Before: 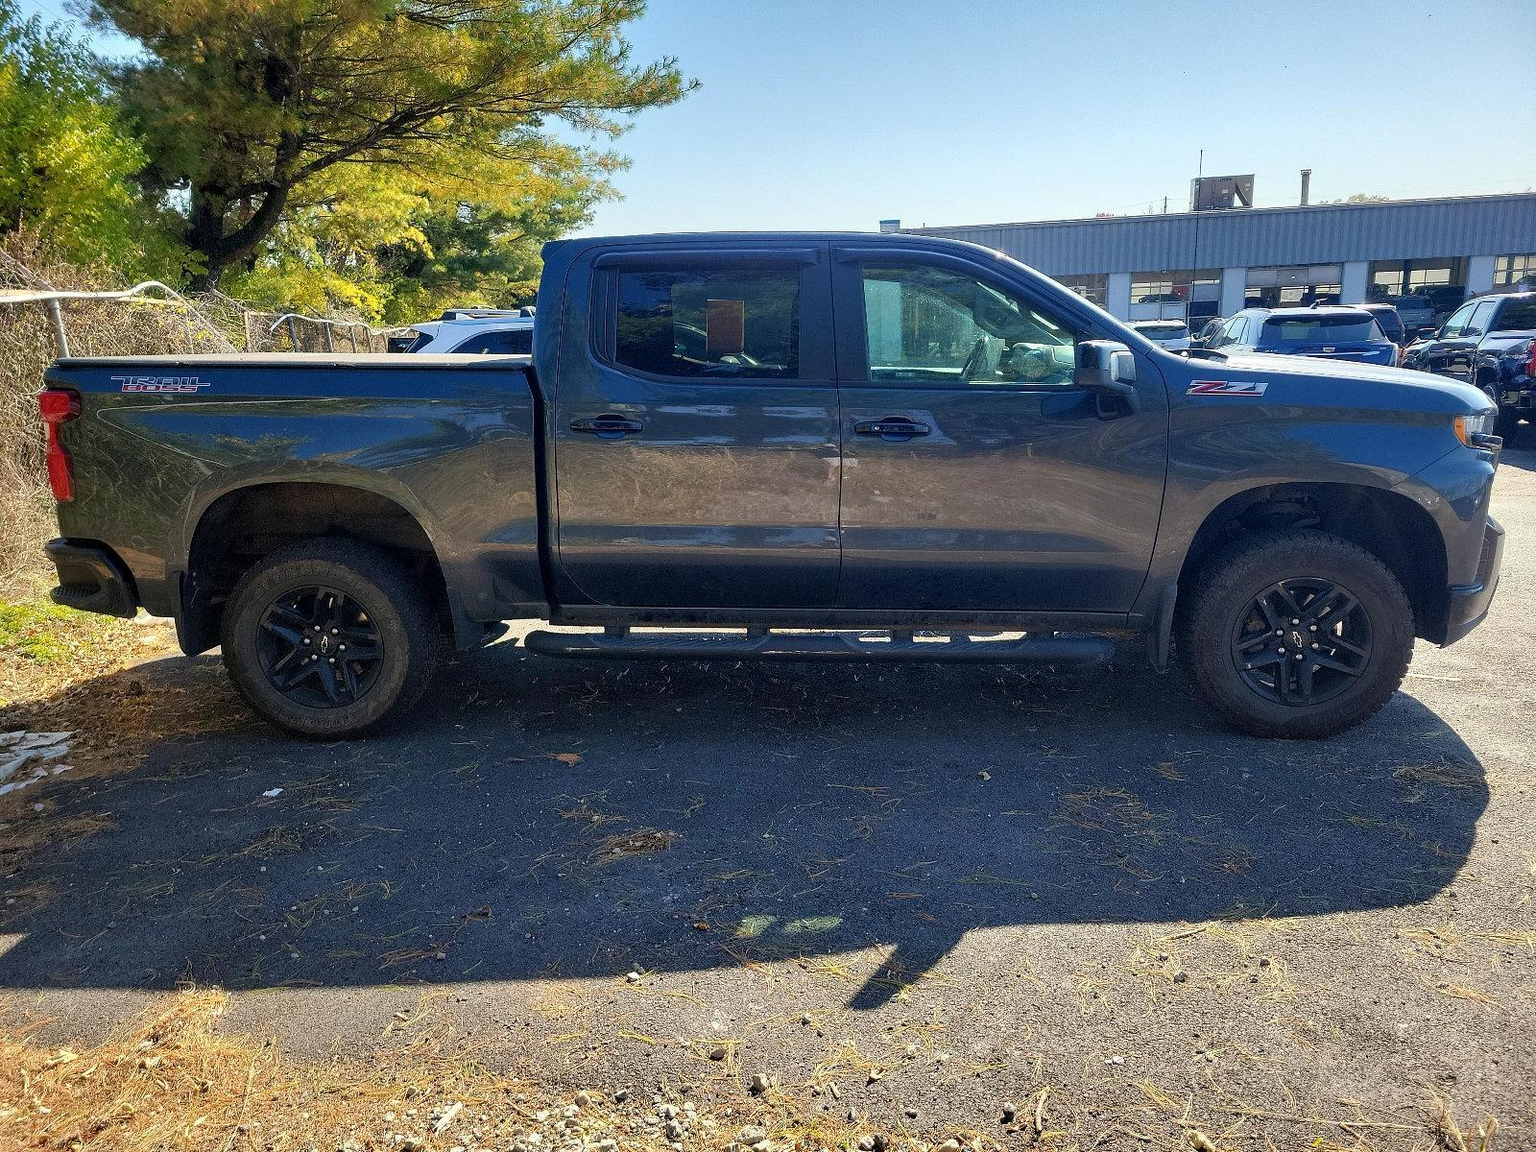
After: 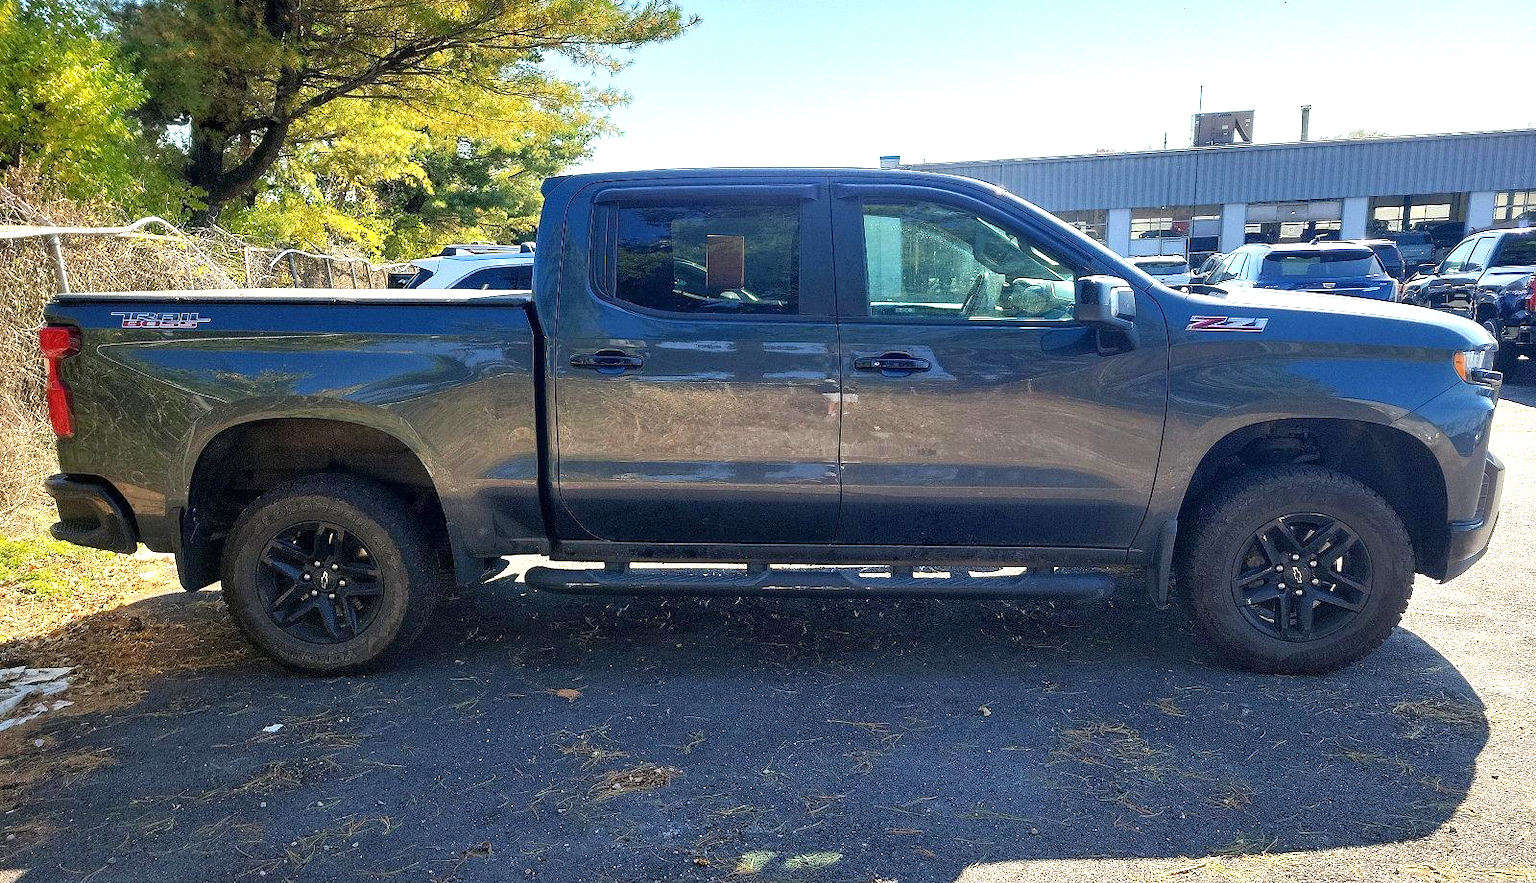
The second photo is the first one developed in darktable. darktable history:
crop: top 5.667%, bottom 17.637%
exposure: exposure 0.661 EV, compensate highlight preservation false
